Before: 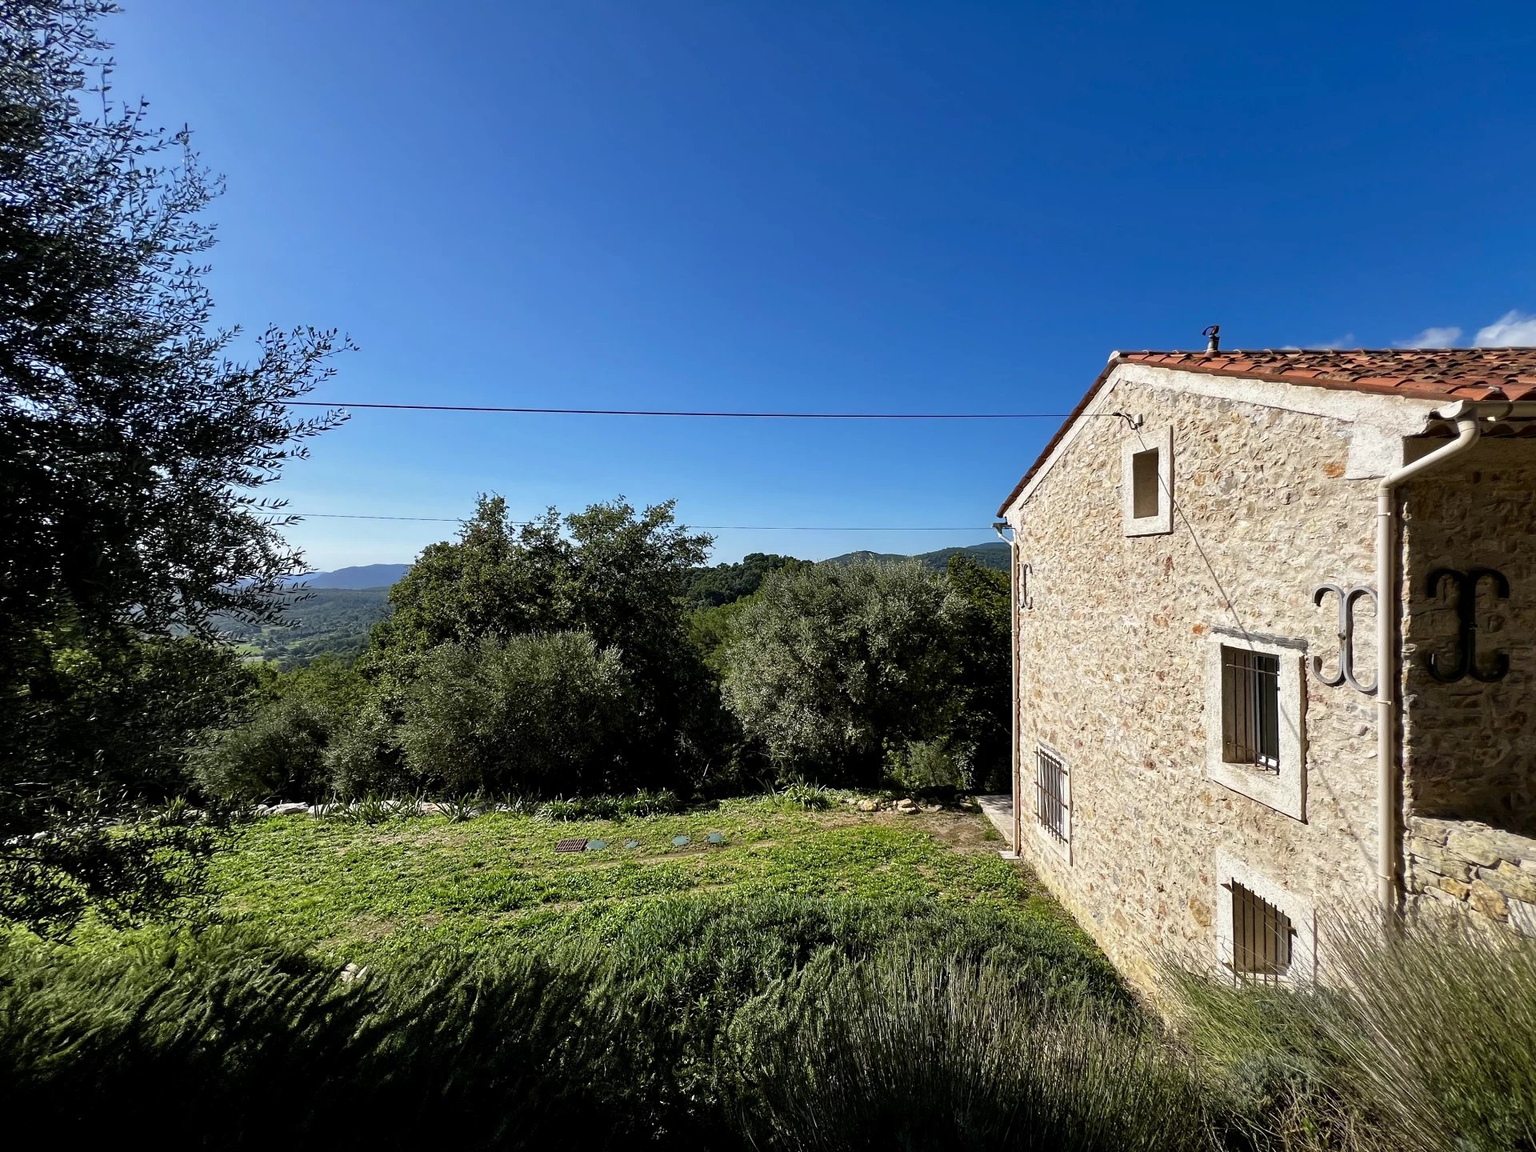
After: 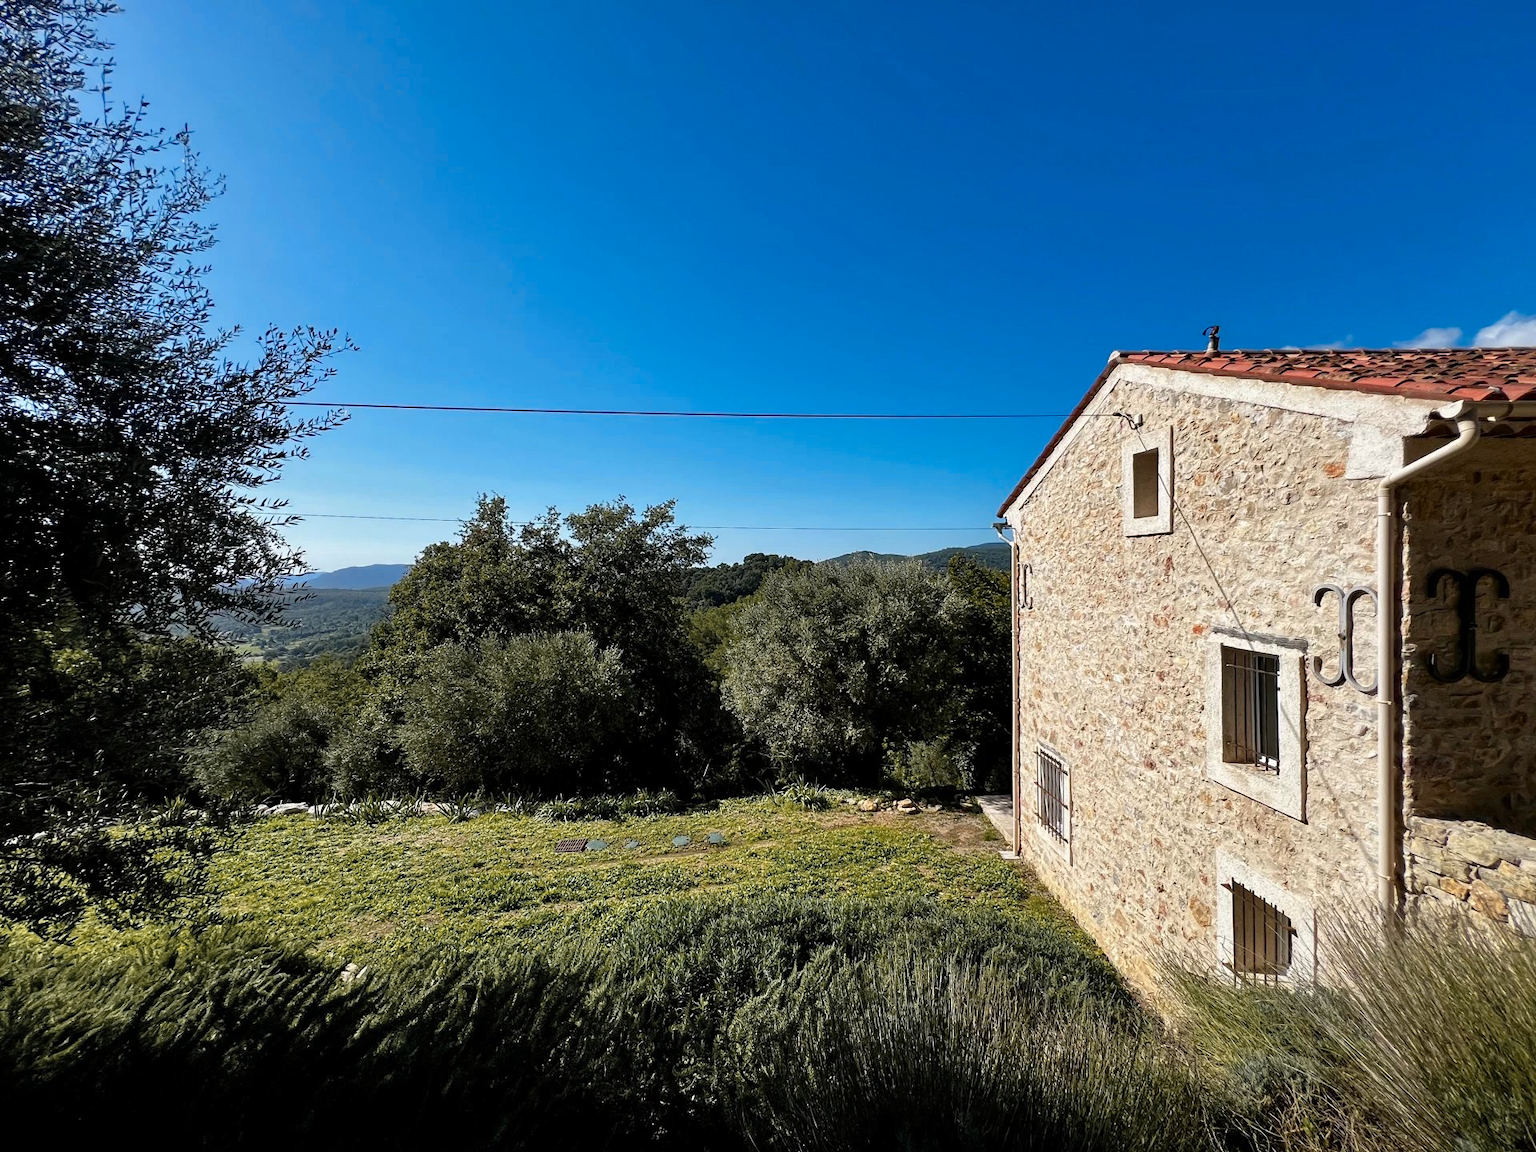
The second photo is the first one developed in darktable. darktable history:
color zones: curves: ch1 [(0.263, 0.53) (0.376, 0.287) (0.487, 0.512) (0.748, 0.547) (1, 0.513)]; ch2 [(0.262, 0.45) (0.751, 0.477)]
